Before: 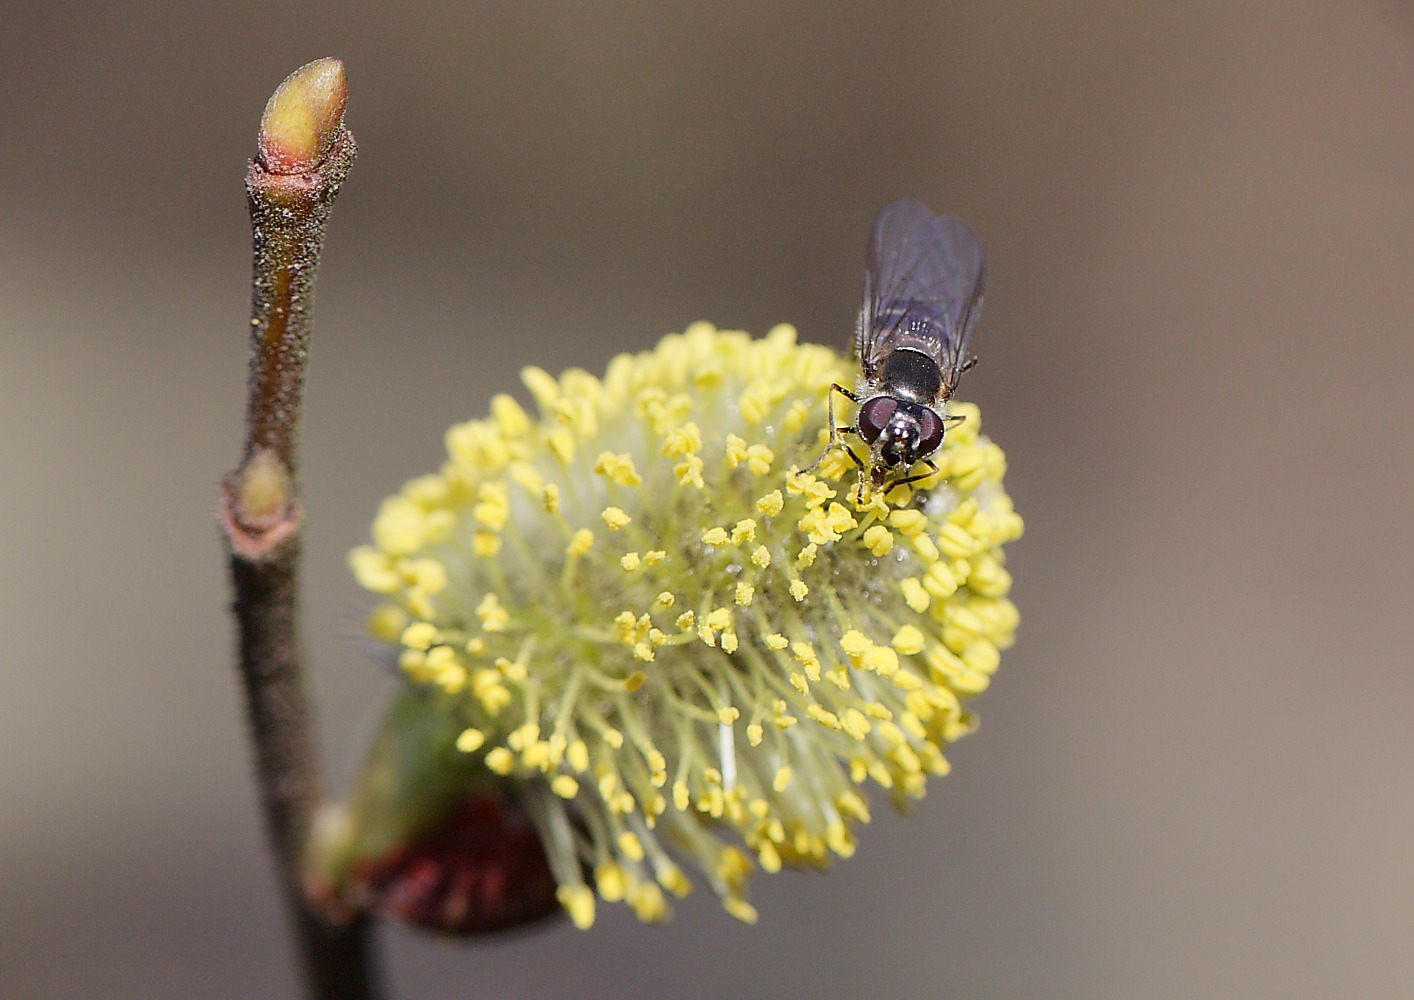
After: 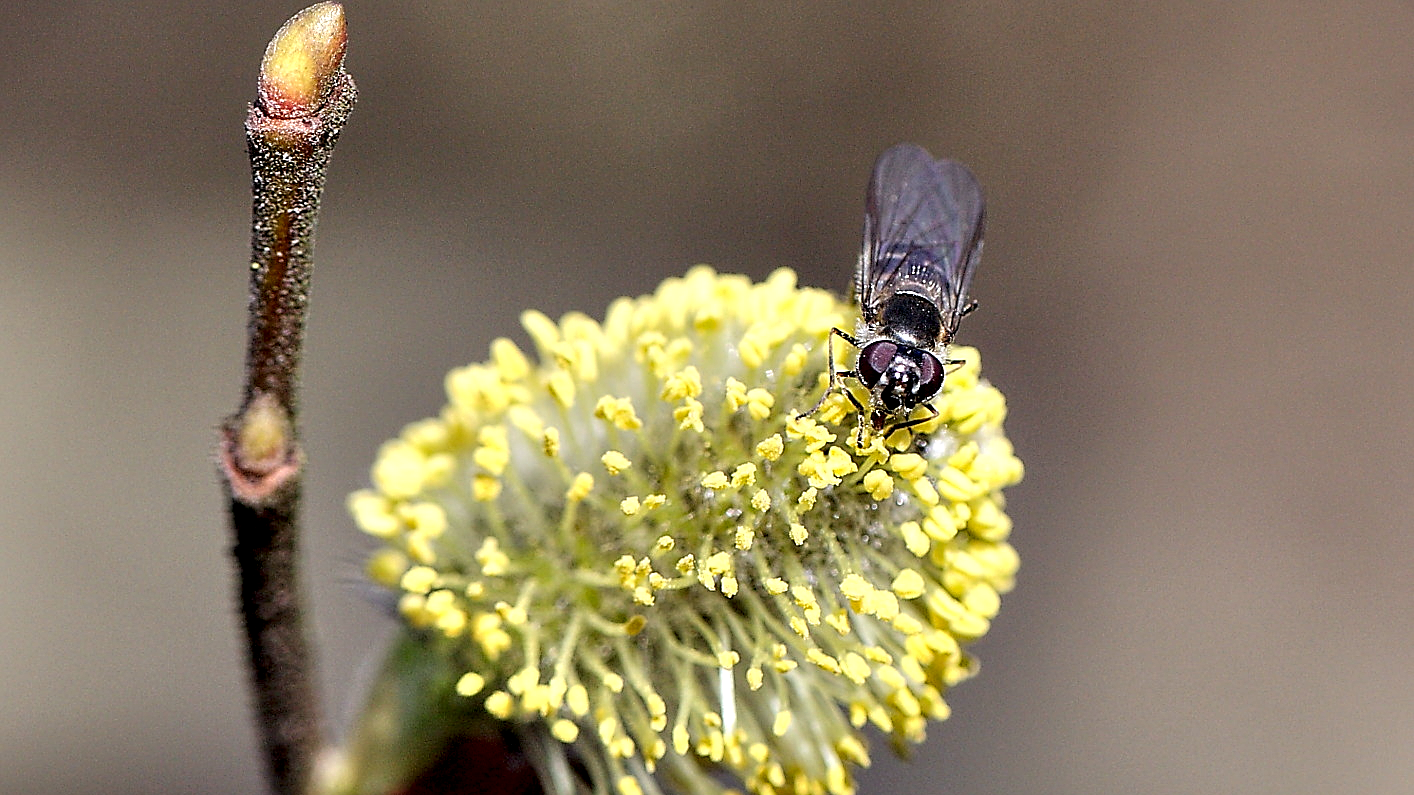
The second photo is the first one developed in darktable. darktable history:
crop and rotate: top 5.662%, bottom 14.825%
local contrast: highlights 93%, shadows 84%, detail 160%, midtone range 0.2
sharpen: on, module defaults
contrast equalizer: octaves 7, y [[0.6 ×6], [0.55 ×6], [0 ×6], [0 ×6], [0 ×6]]
